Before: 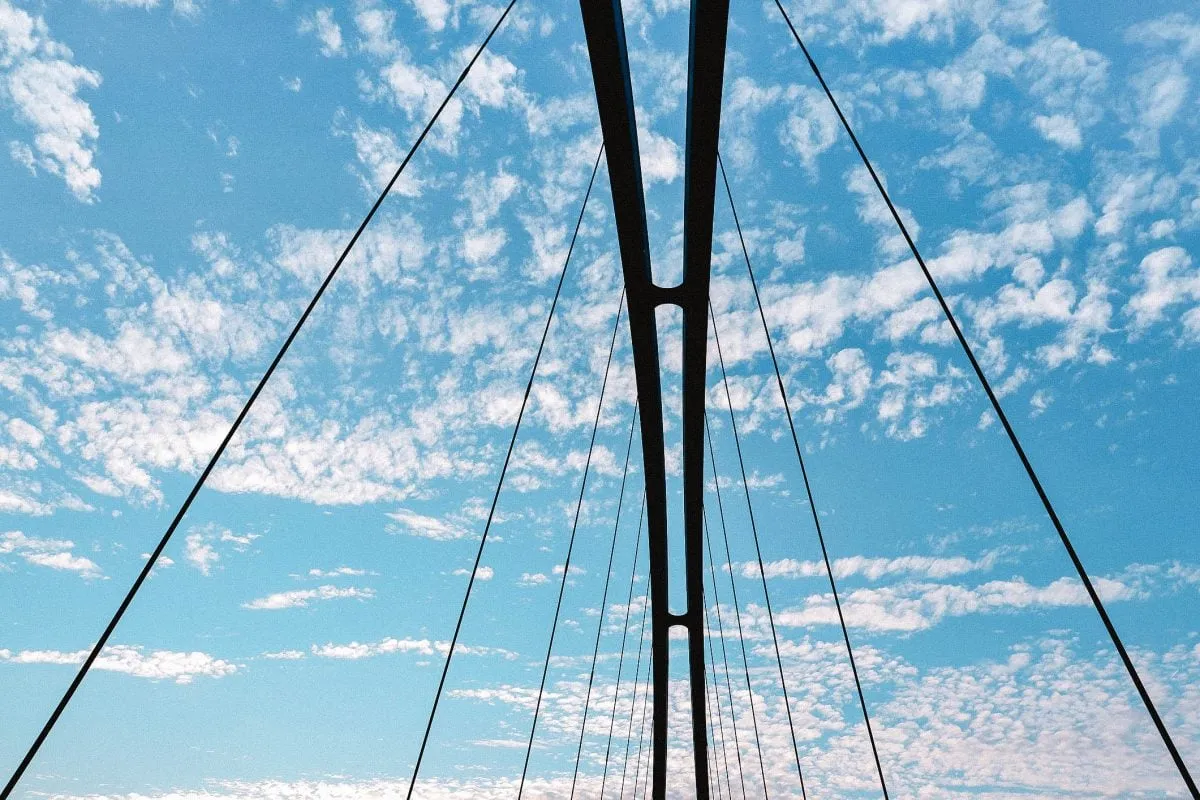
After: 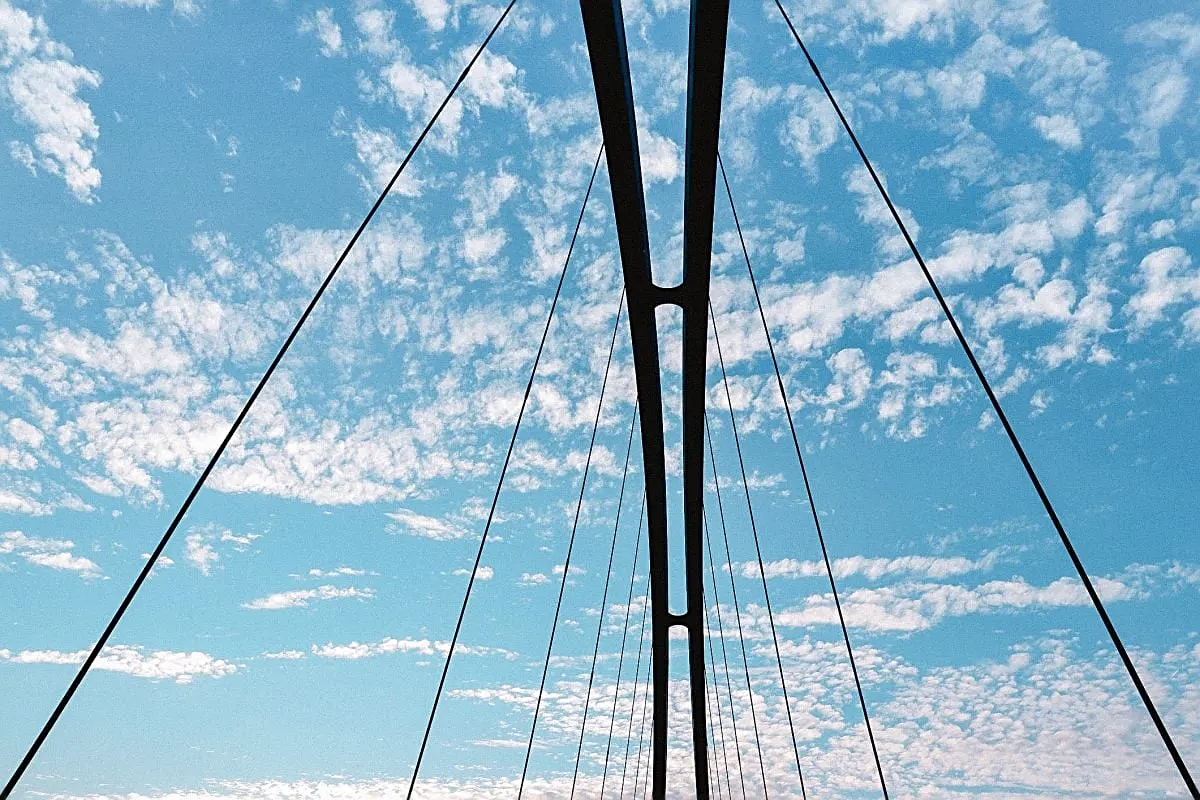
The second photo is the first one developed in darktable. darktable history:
contrast brightness saturation: saturation -0.05
sharpen: on, module defaults
